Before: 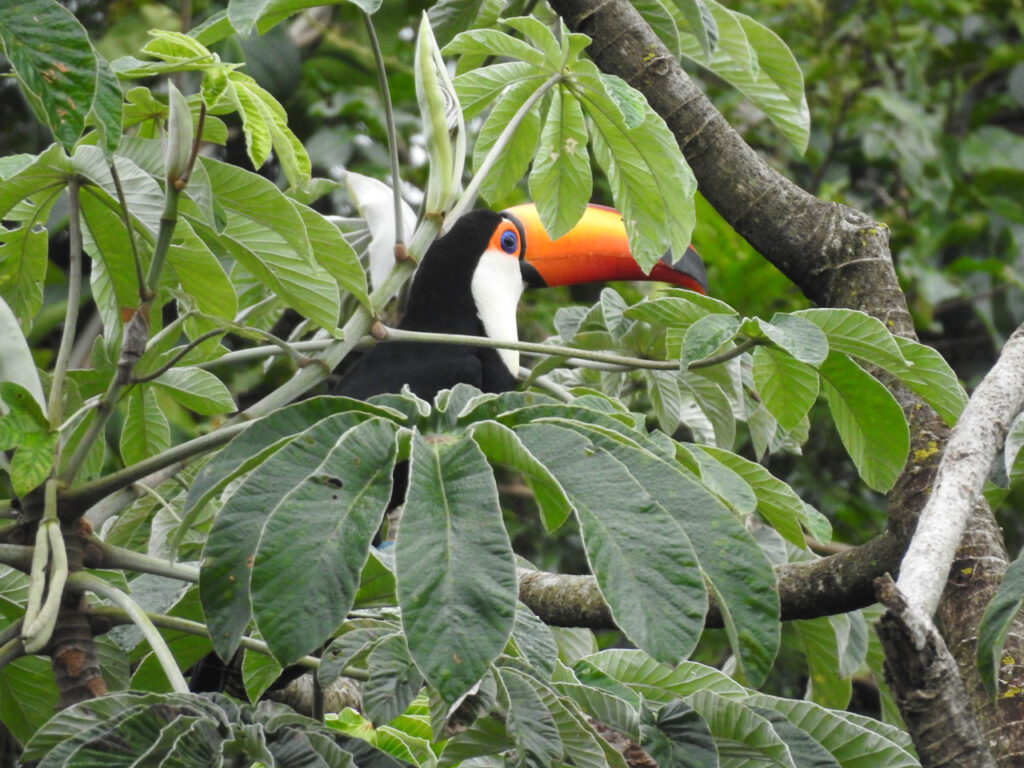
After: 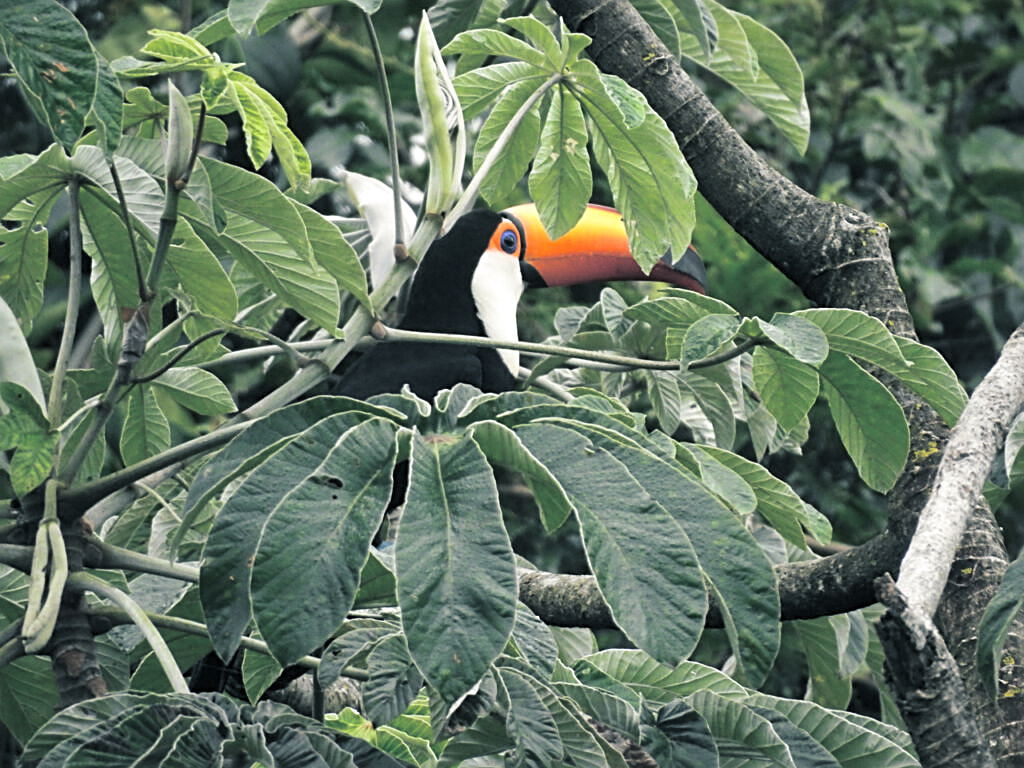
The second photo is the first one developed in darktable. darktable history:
local contrast: mode bilateral grid, contrast 20, coarseness 50, detail 120%, midtone range 0.2
sharpen: radius 2.543, amount 0.636
split-toning: shadows › hue 205.2°, shadows › saturation 0.29, highlights › hue 50.4°, highlights › saturation 0.38, balance -49.9
